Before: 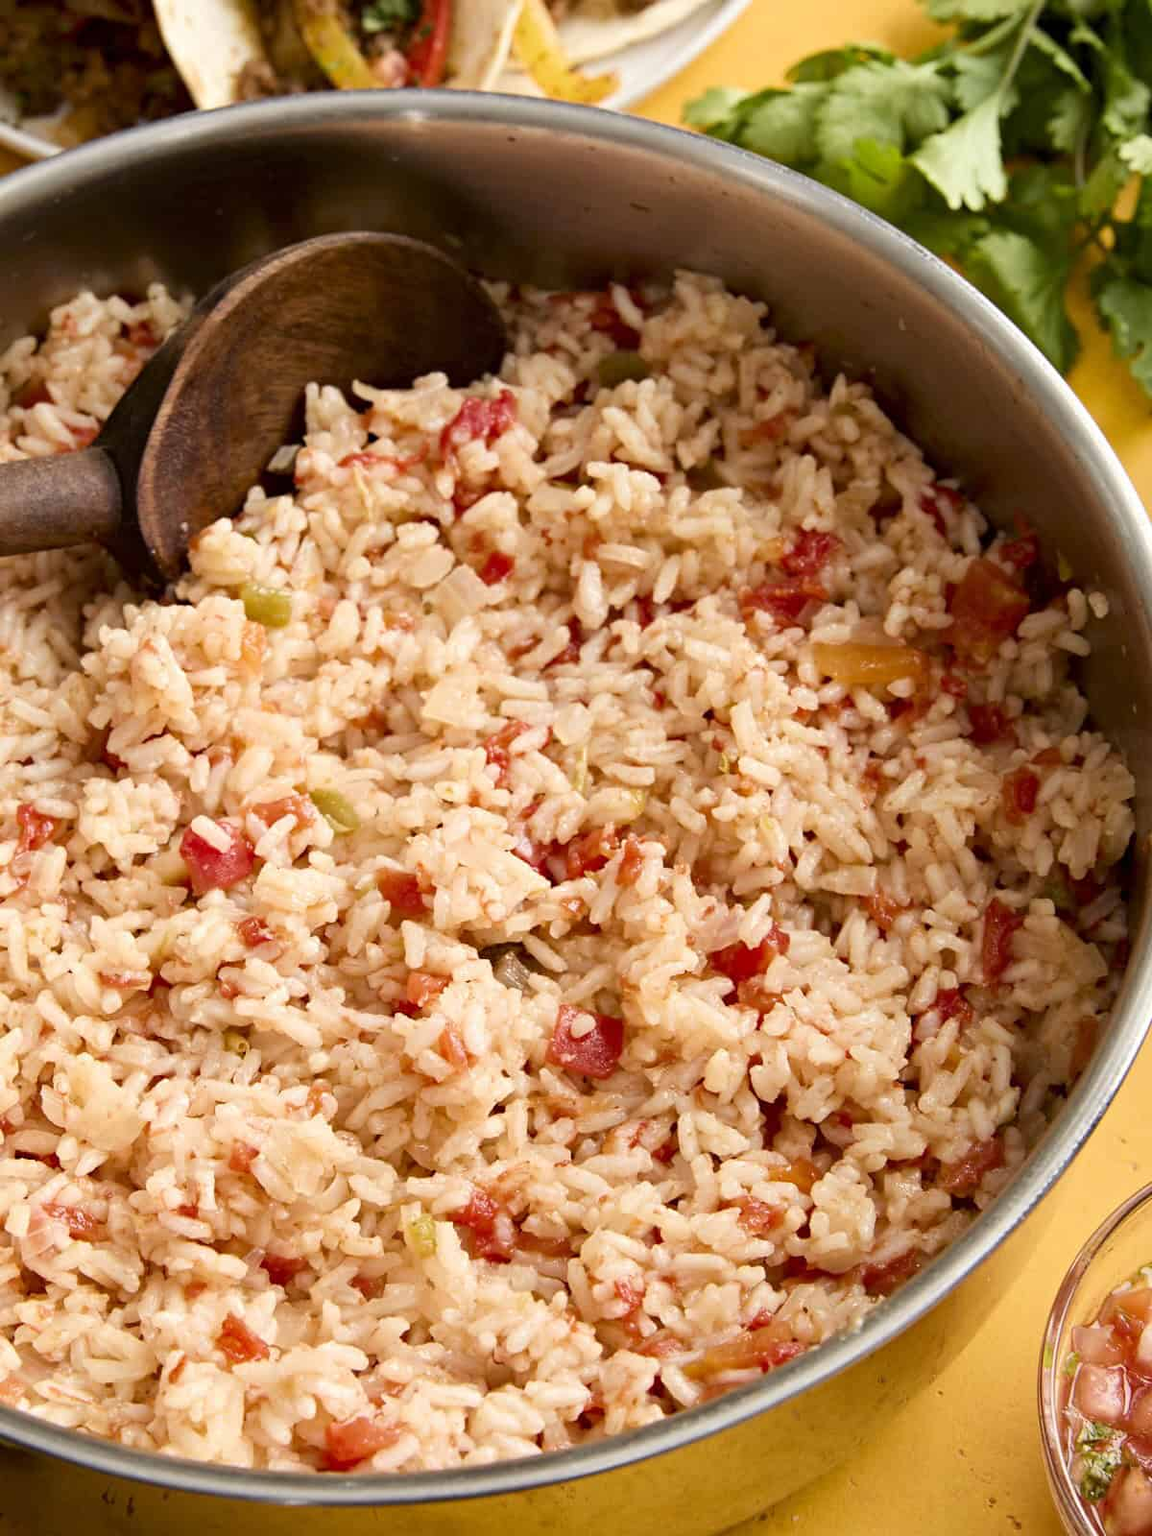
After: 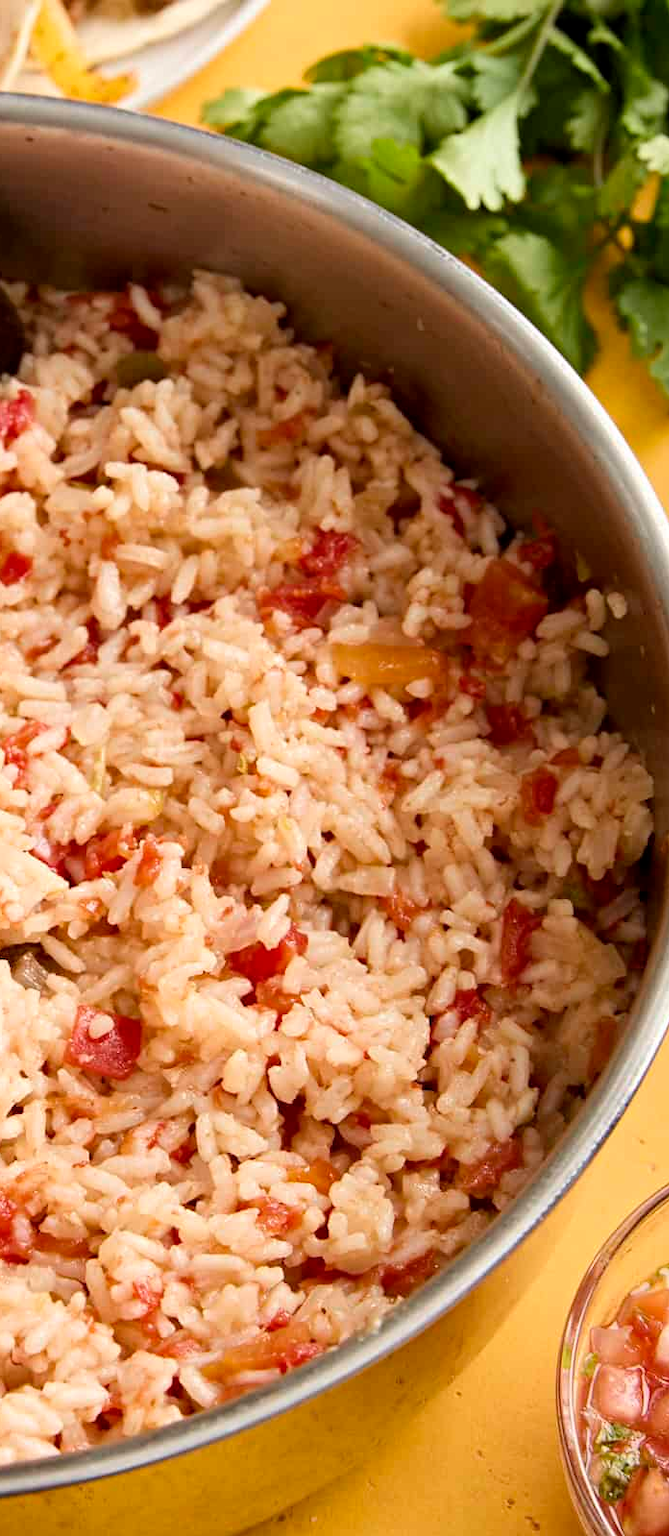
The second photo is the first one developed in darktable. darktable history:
crop: left 41.846%
